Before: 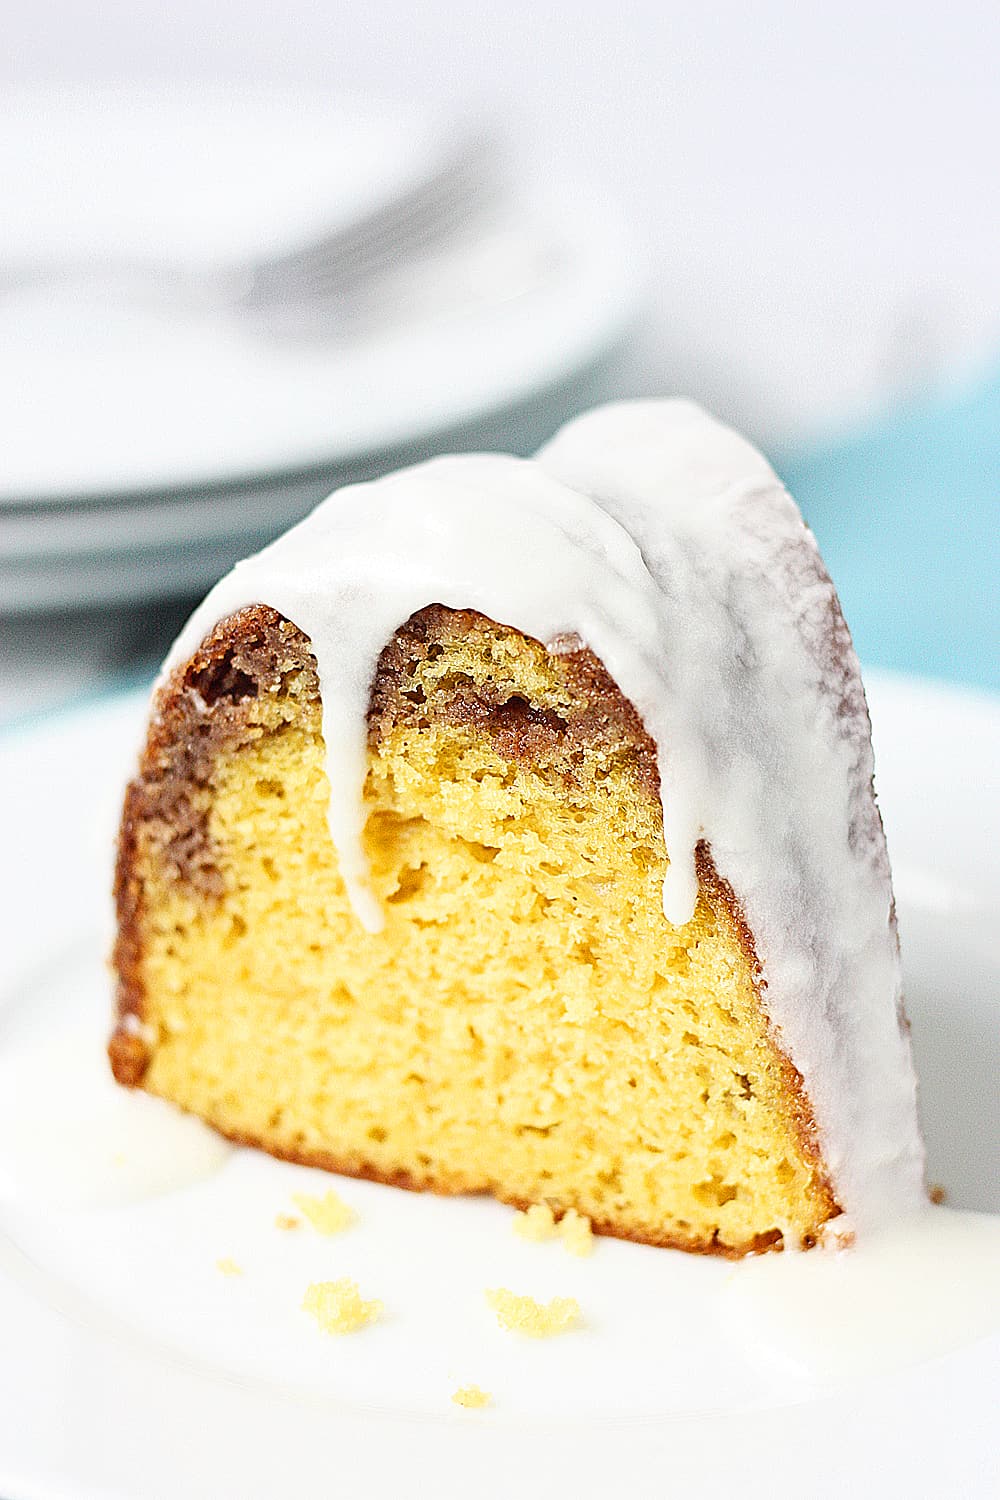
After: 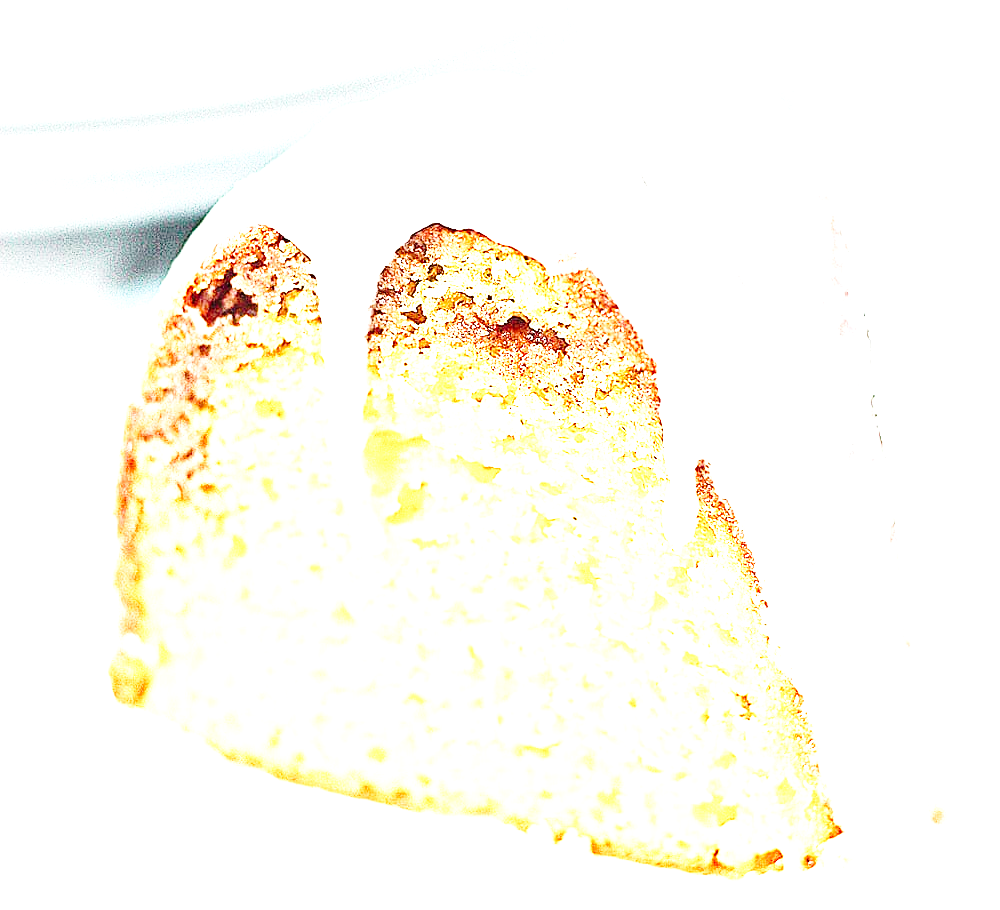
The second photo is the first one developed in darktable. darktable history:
crop and rotate: top 25.357%, bottom 13.942%
exposure: exposure 2.207 EV, compensate highlight preservation false
base curve: curves: ch0 [(0, 0) (0.028, 0.03) (0.121, 0.232) (0.46, 0.748) (0.859, 0.968) (1, 1)], preserve colors none
